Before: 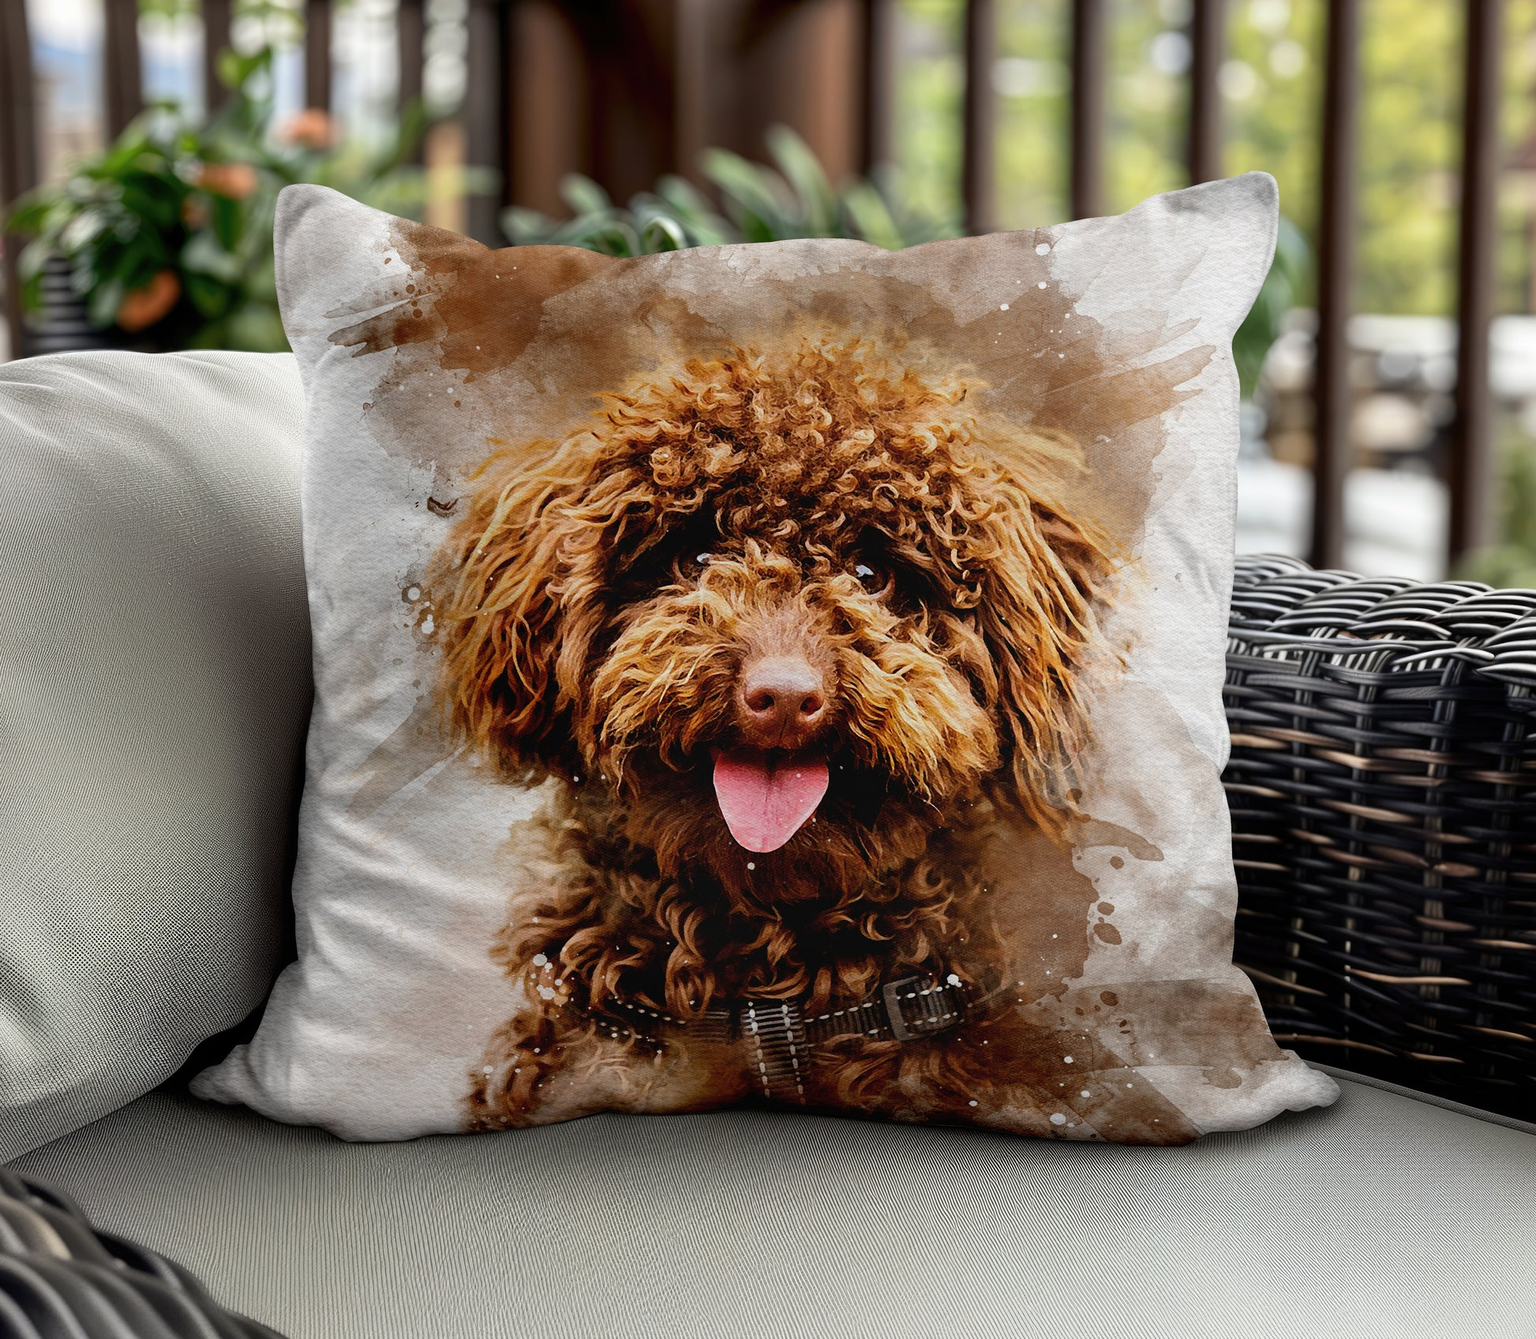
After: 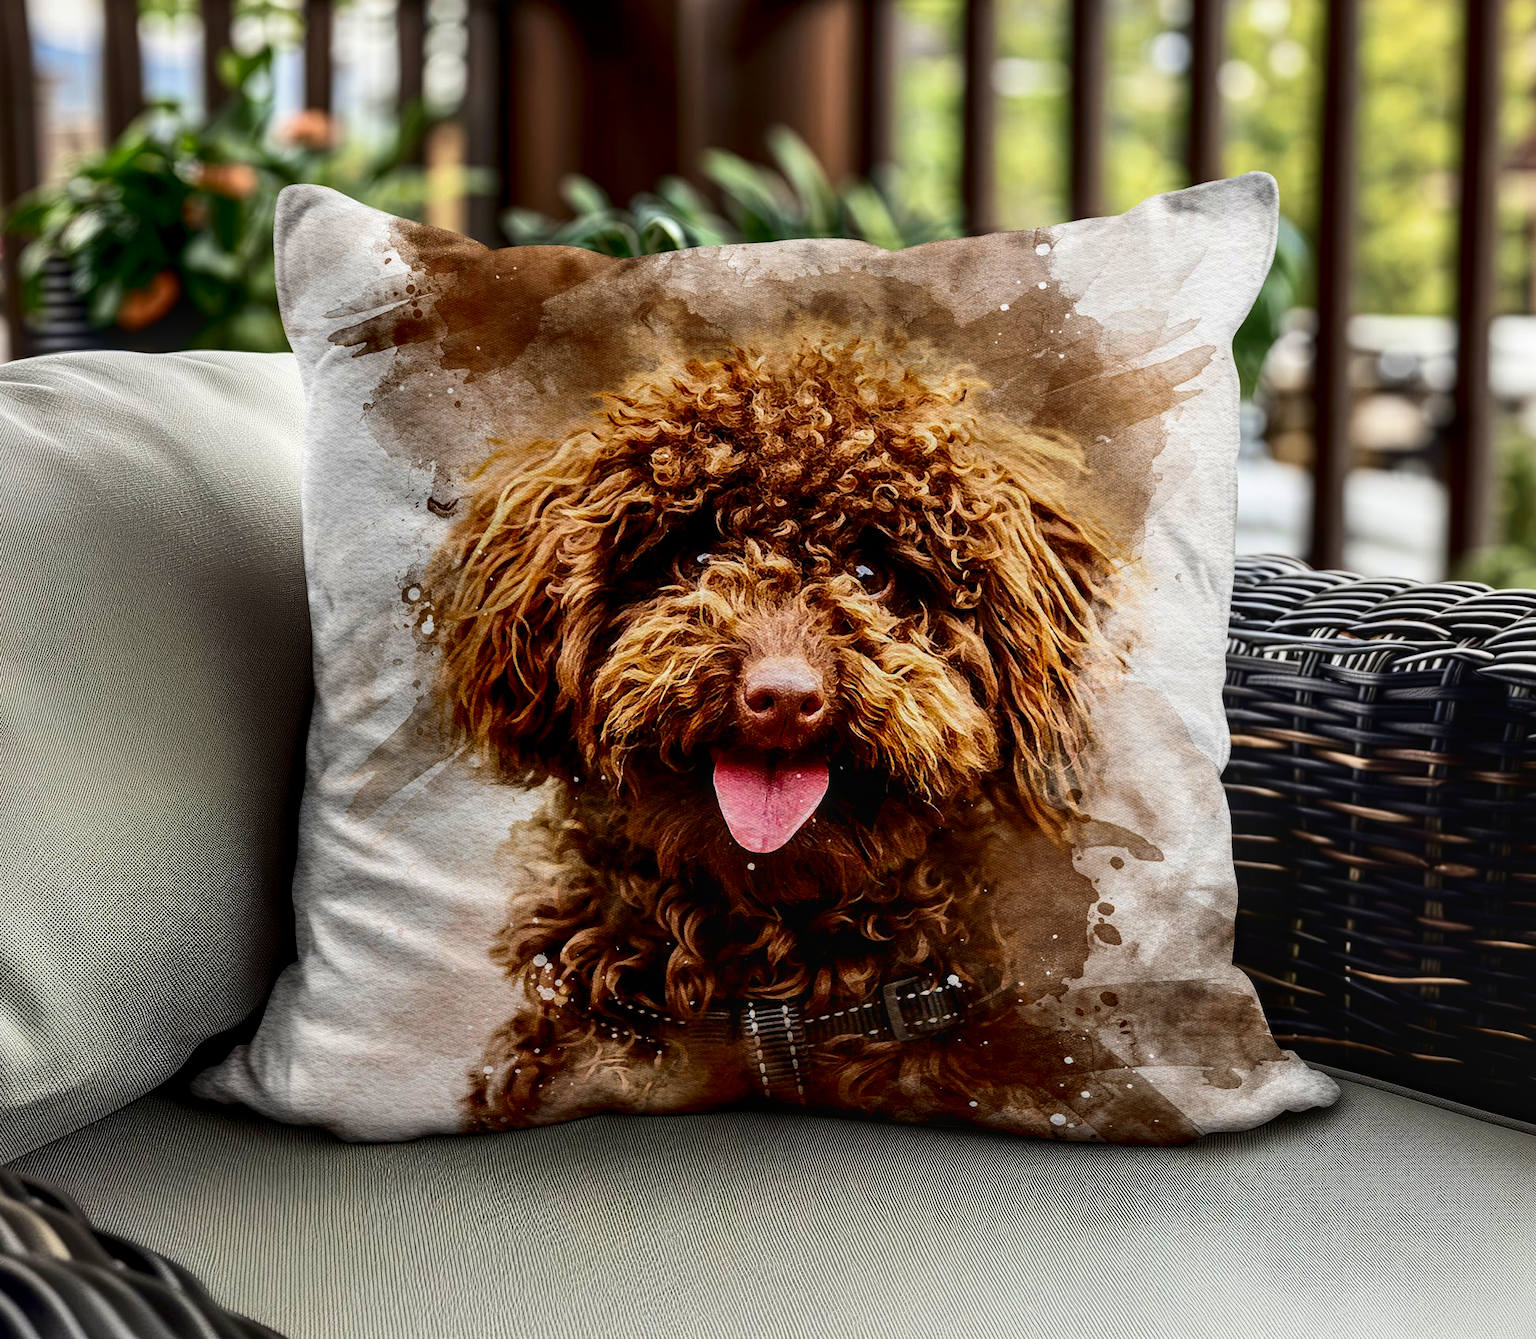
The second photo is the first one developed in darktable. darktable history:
velvia: on, module defaults
contrast brightness saturation: contrast 0.199, brightness -0.113, saturation 0.098
local contrast: on, module defaults
